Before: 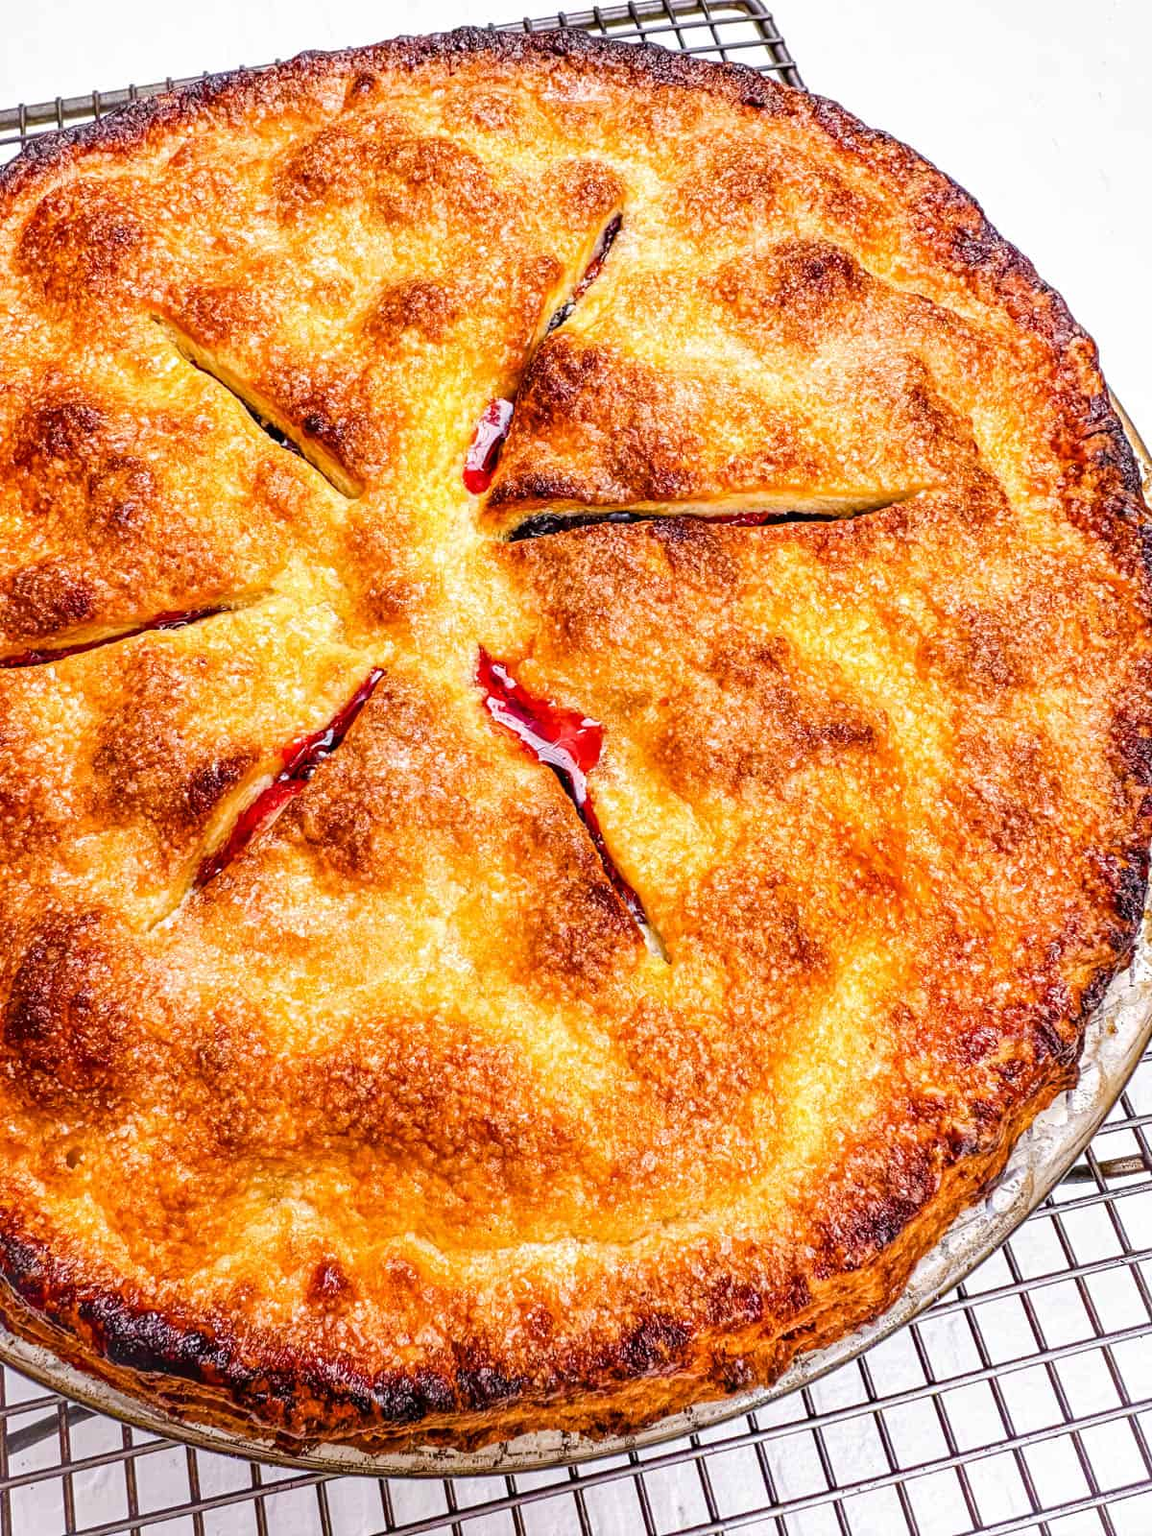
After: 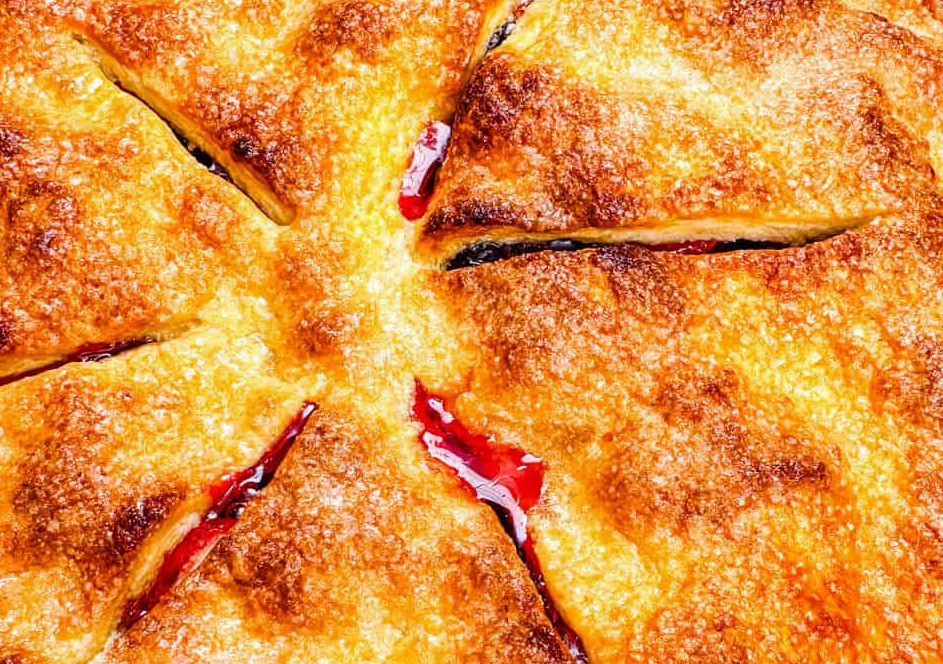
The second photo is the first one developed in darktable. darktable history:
white balance: red 0.986, blue 1.01
crop: left 7.036%, top 18.398%, right 14.379%, bottom 40.043%
